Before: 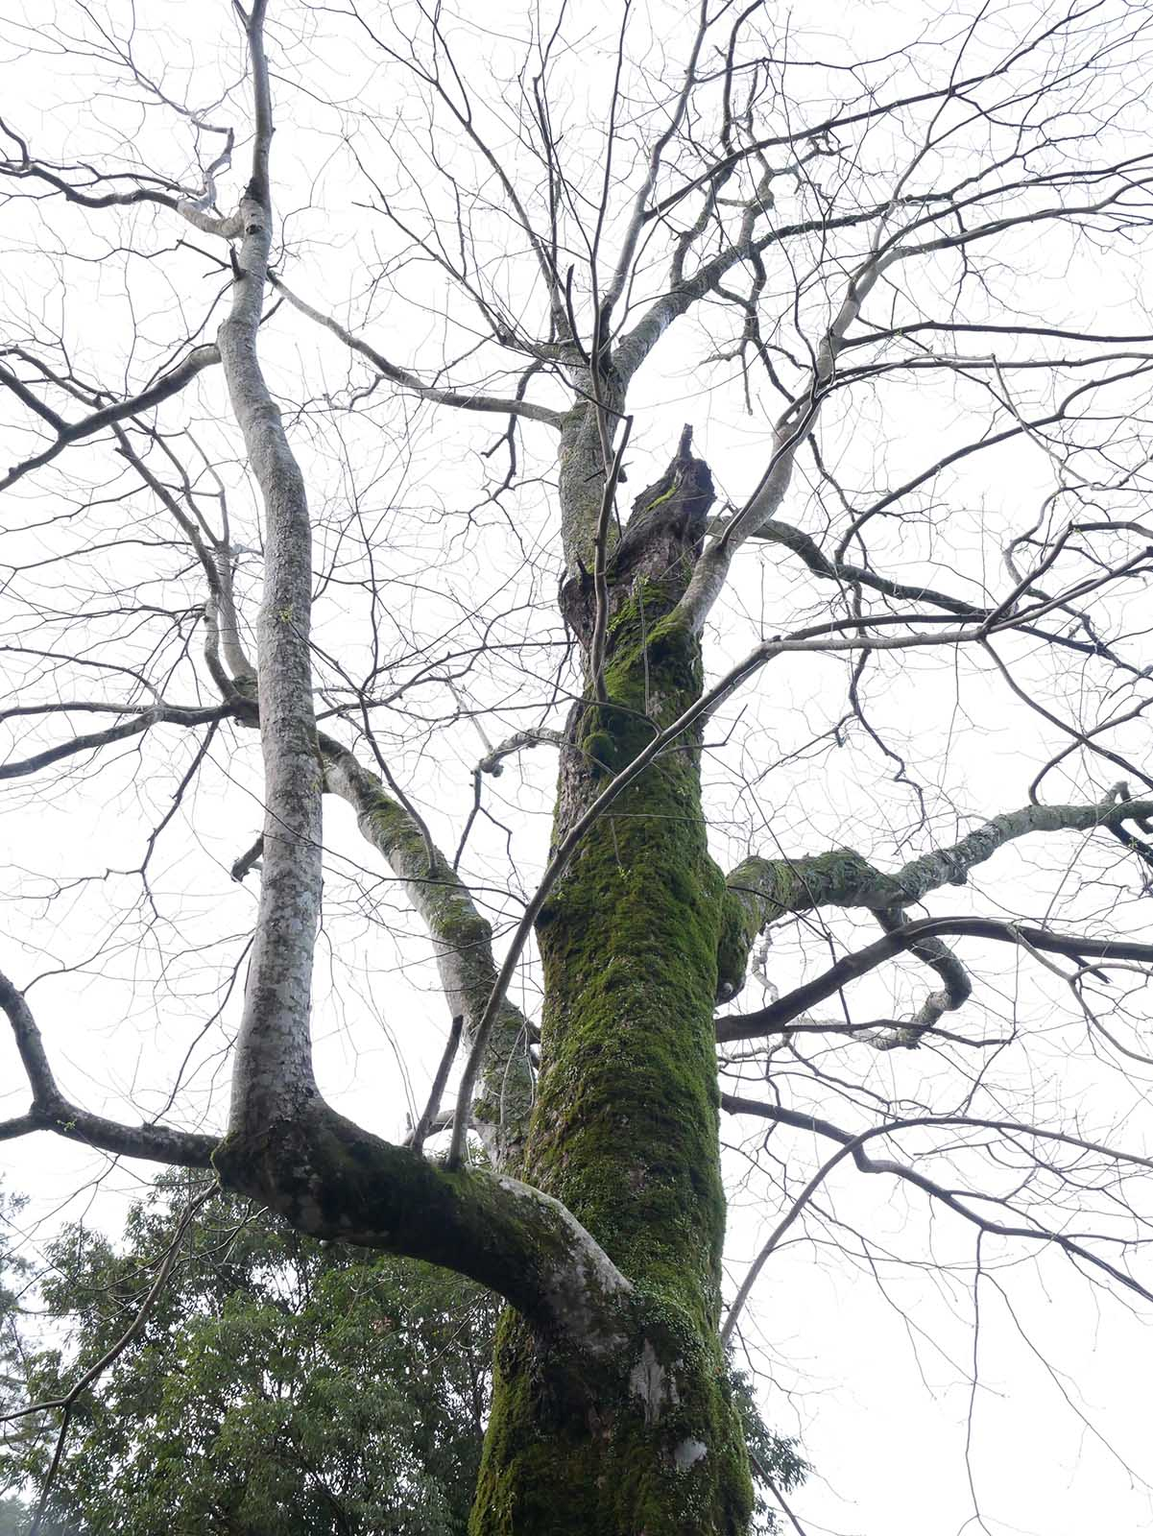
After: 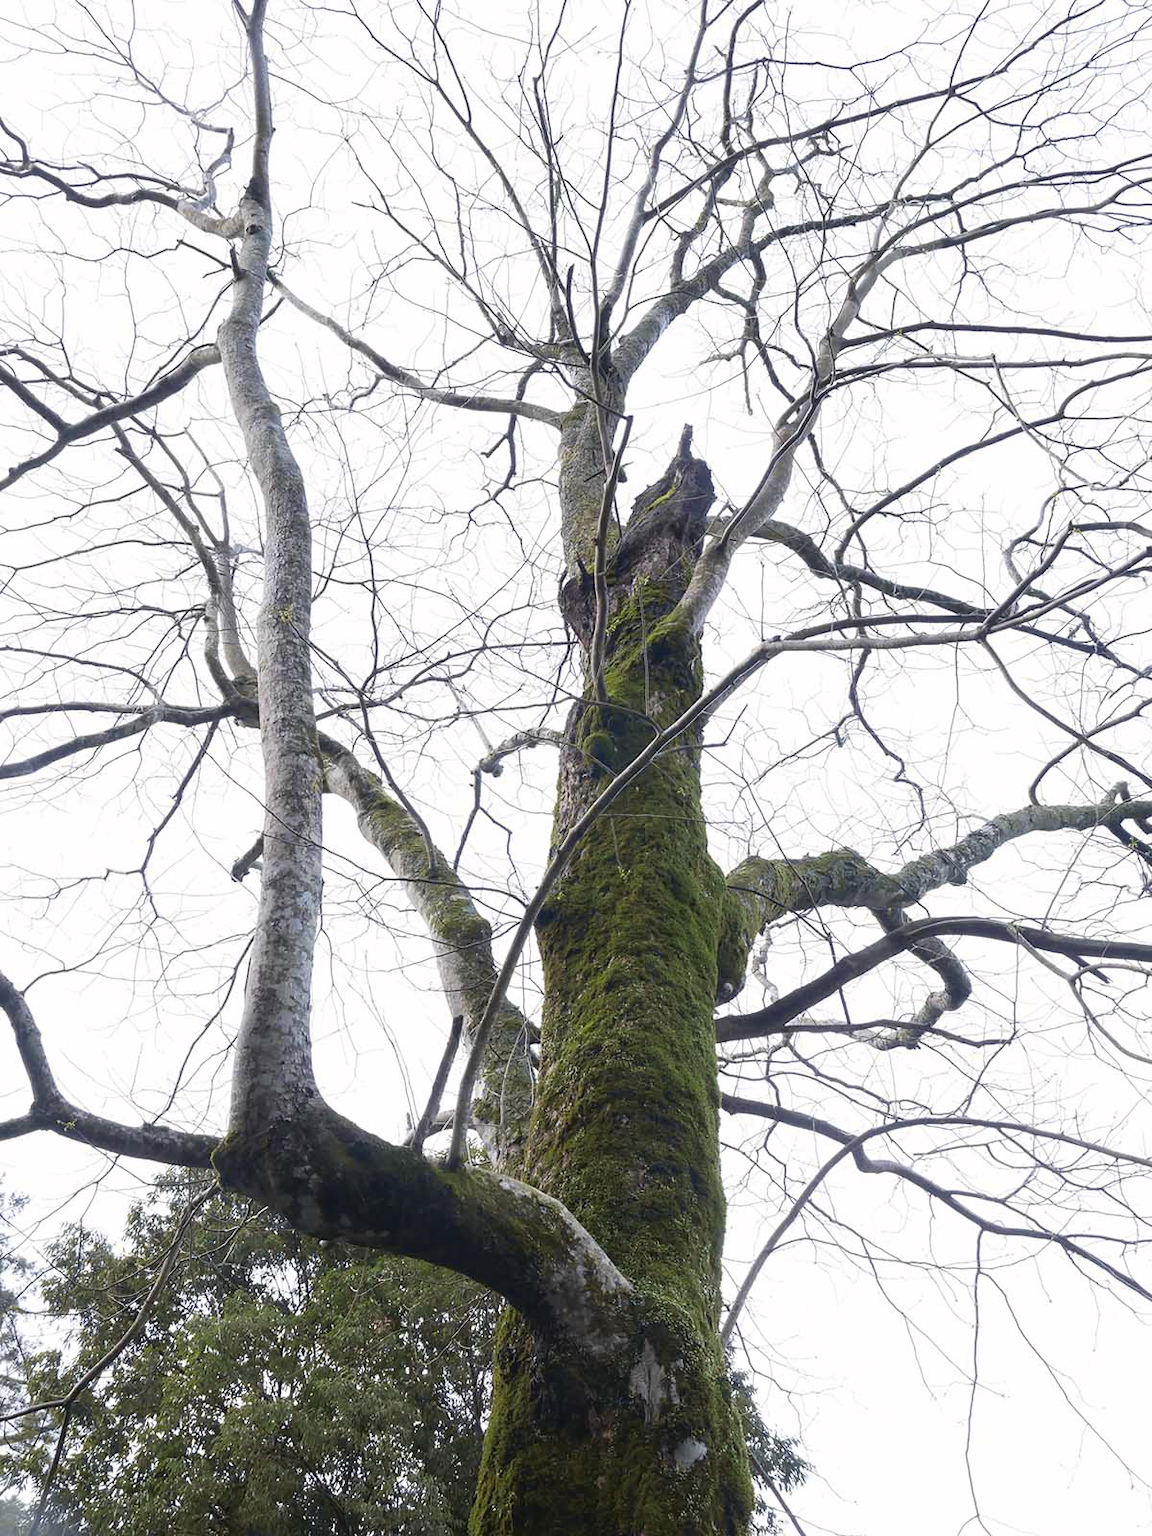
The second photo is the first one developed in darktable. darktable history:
tone curve: curves: ch0 [(0, 0.024) (0.119, 0.146) (0.474, 0.485) (0.718, 0.739) (0.817, 0.839) (1, 0.998)]; ch1 [(0, 0) (0.377, 0.416) (0.439, 0.451) (0.477, 0.485) (0.501, 0.503) (0.538, 0.544) (0.58, 0.613) (0.664, 0.7) (0.783, 0.804) (1, 1)]; ch2 [(0, 0) (0.38, 0.405) (0.463, 0.456) (0.498, 0.497) (0.524, 0.535) (0.578, 0.576) (0.648, 0.665) (1, 1)], color space Lab, independent channels, preserve colors none
